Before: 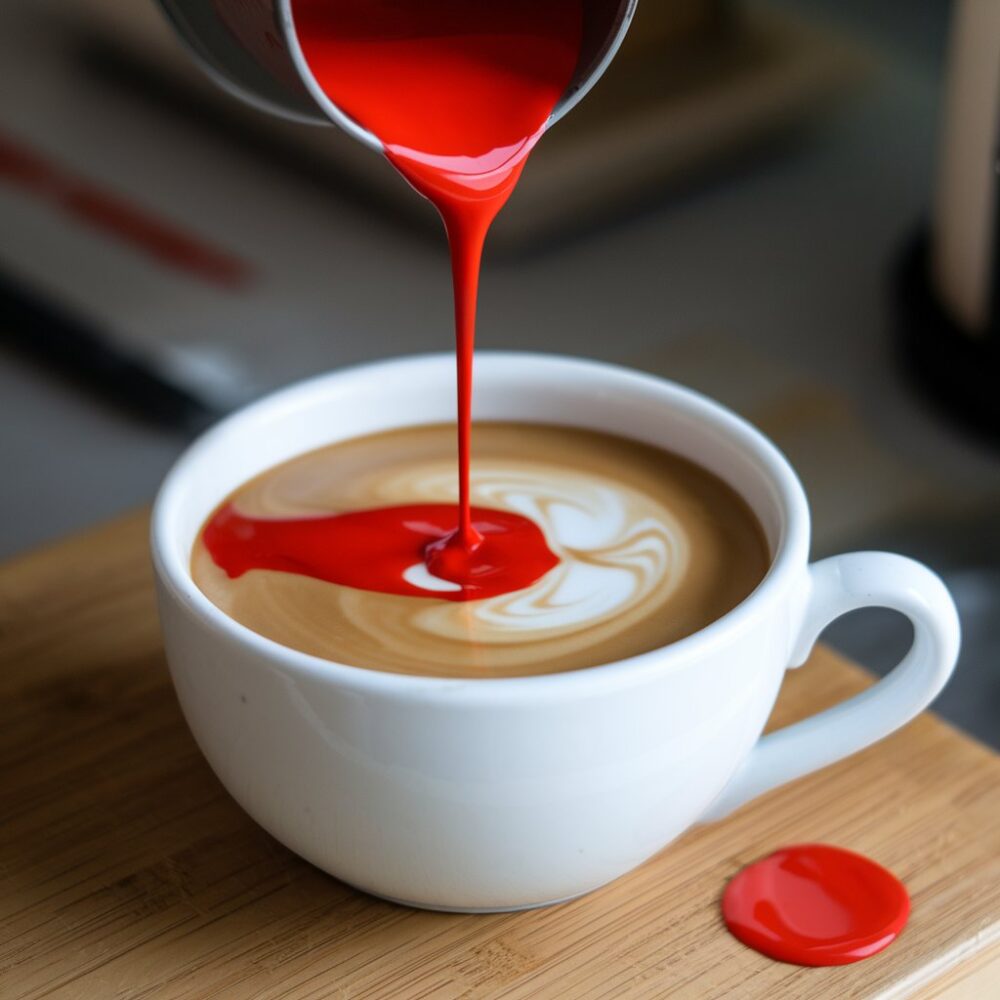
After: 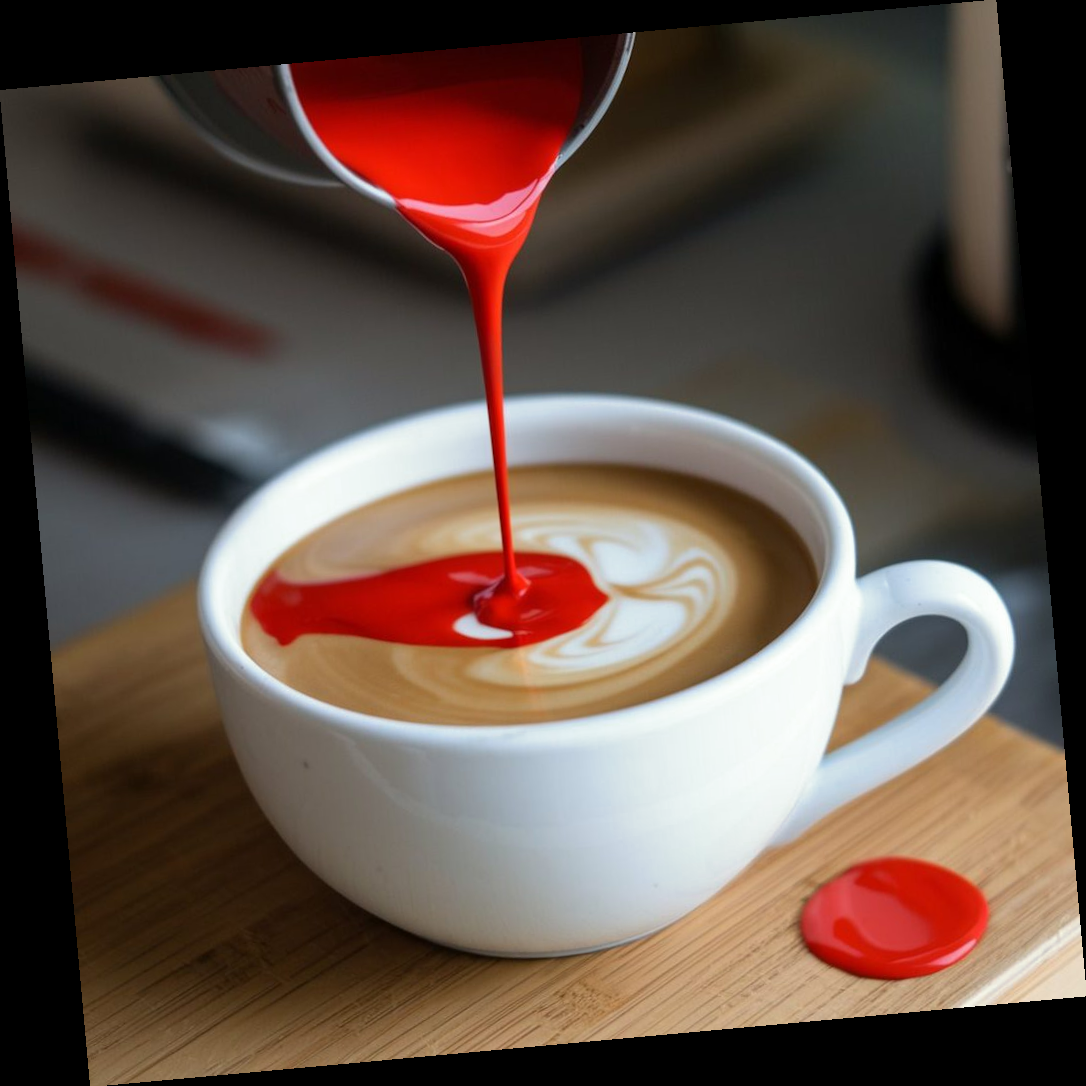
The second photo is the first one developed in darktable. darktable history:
rotate and perspective: rotation -5.2°, automatic cropping off
split-toning: shadows › saturation 0.61, highlights › saturation 0.58, balance -28.74, compress 87.36%
